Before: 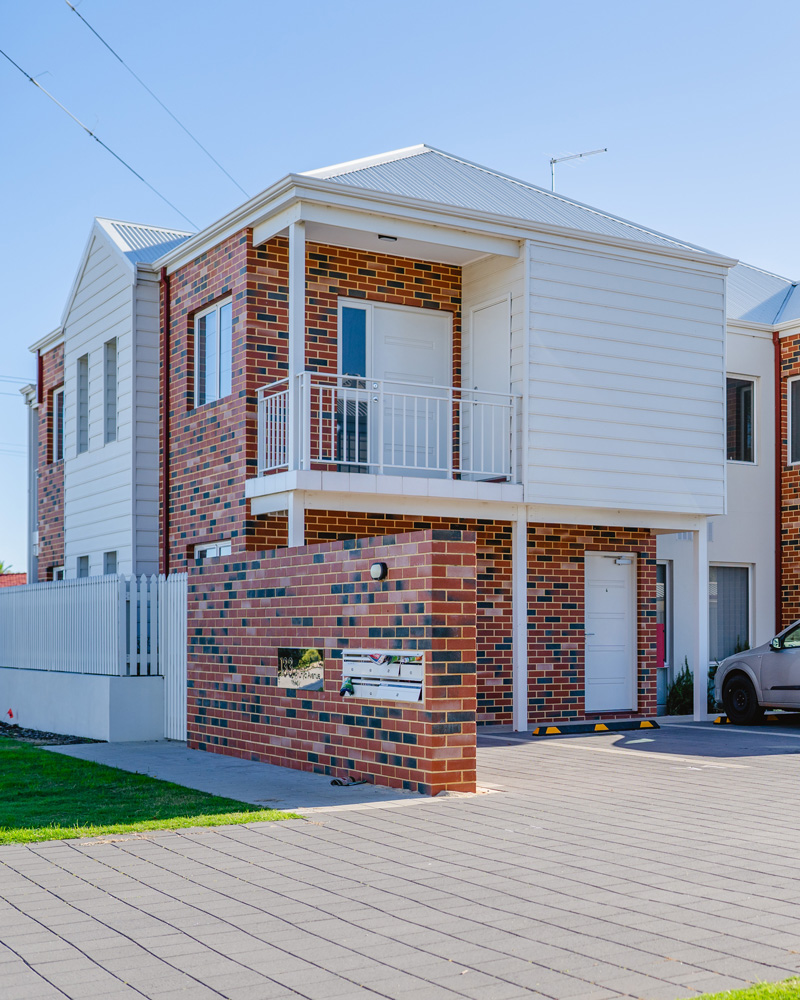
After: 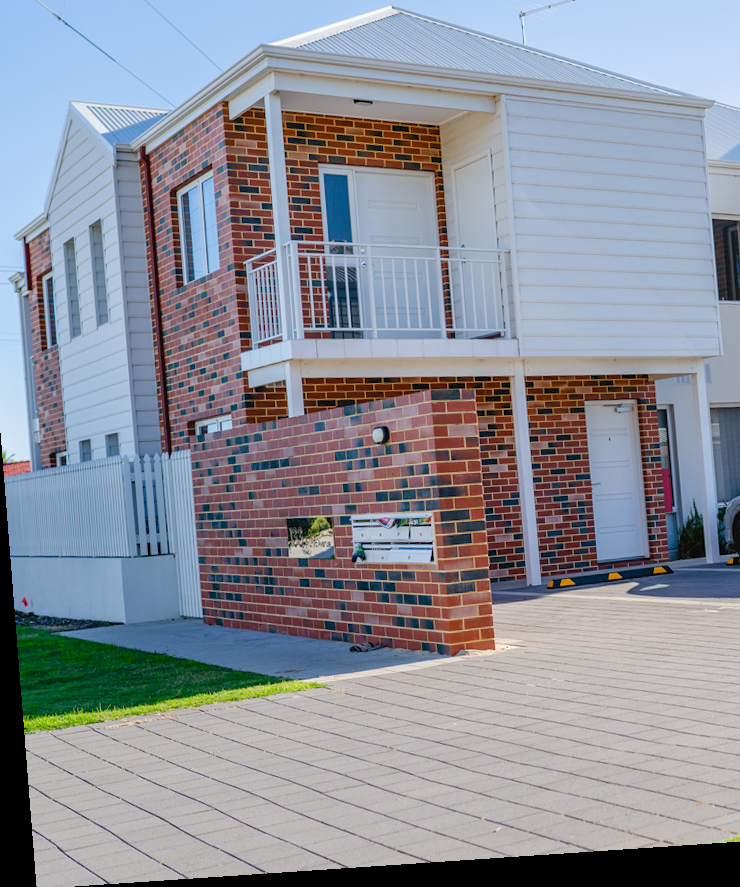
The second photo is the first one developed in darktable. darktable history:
crop and rotate: left 4.842%, top 15.51%, right 10.668%
rotate and perspective: rotation -4.2°, shear 0.006, automatic cropping off
